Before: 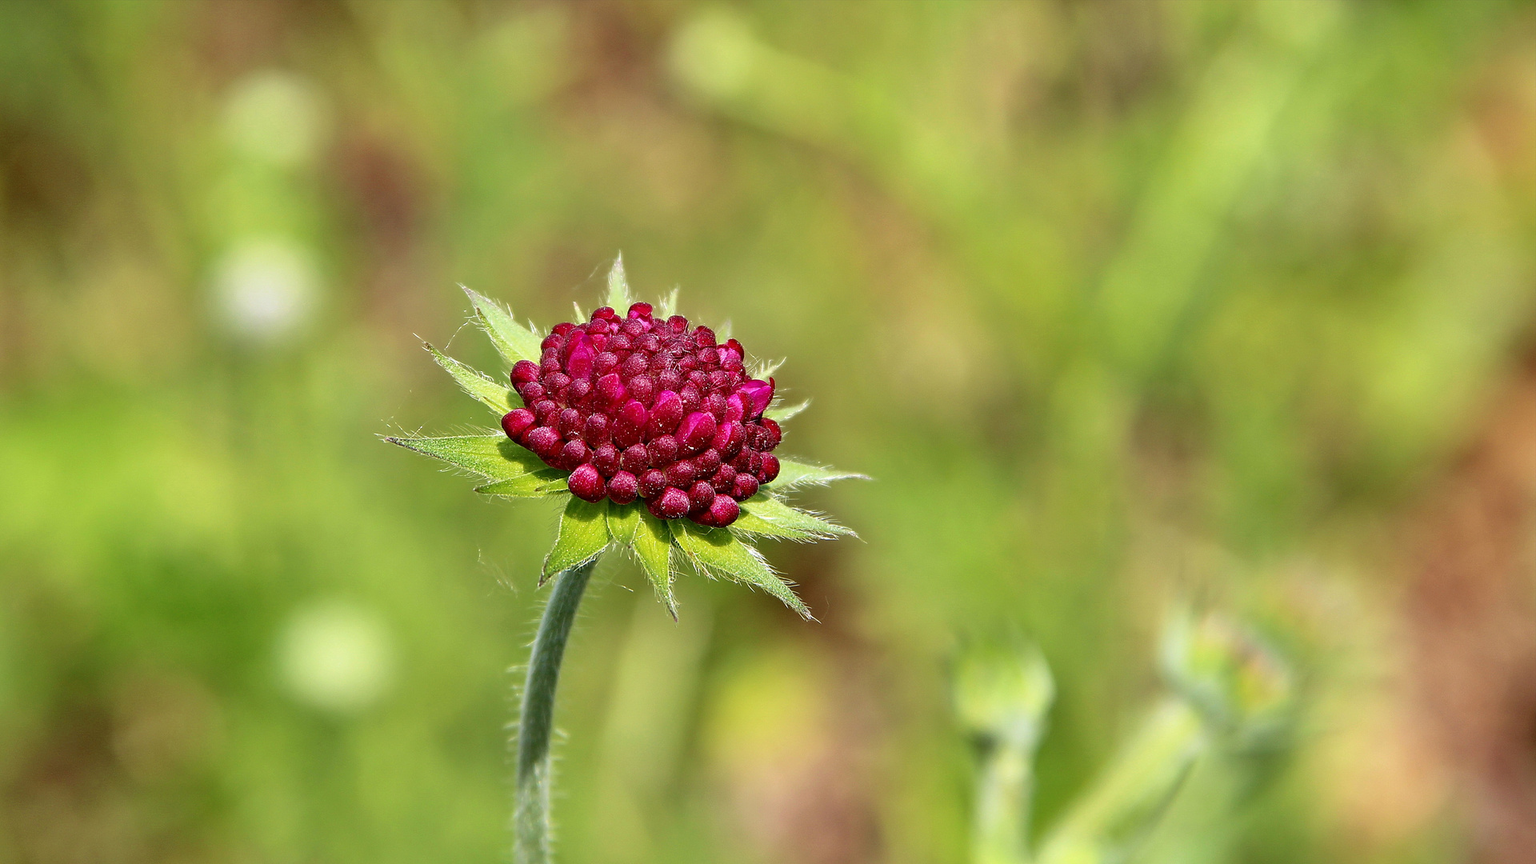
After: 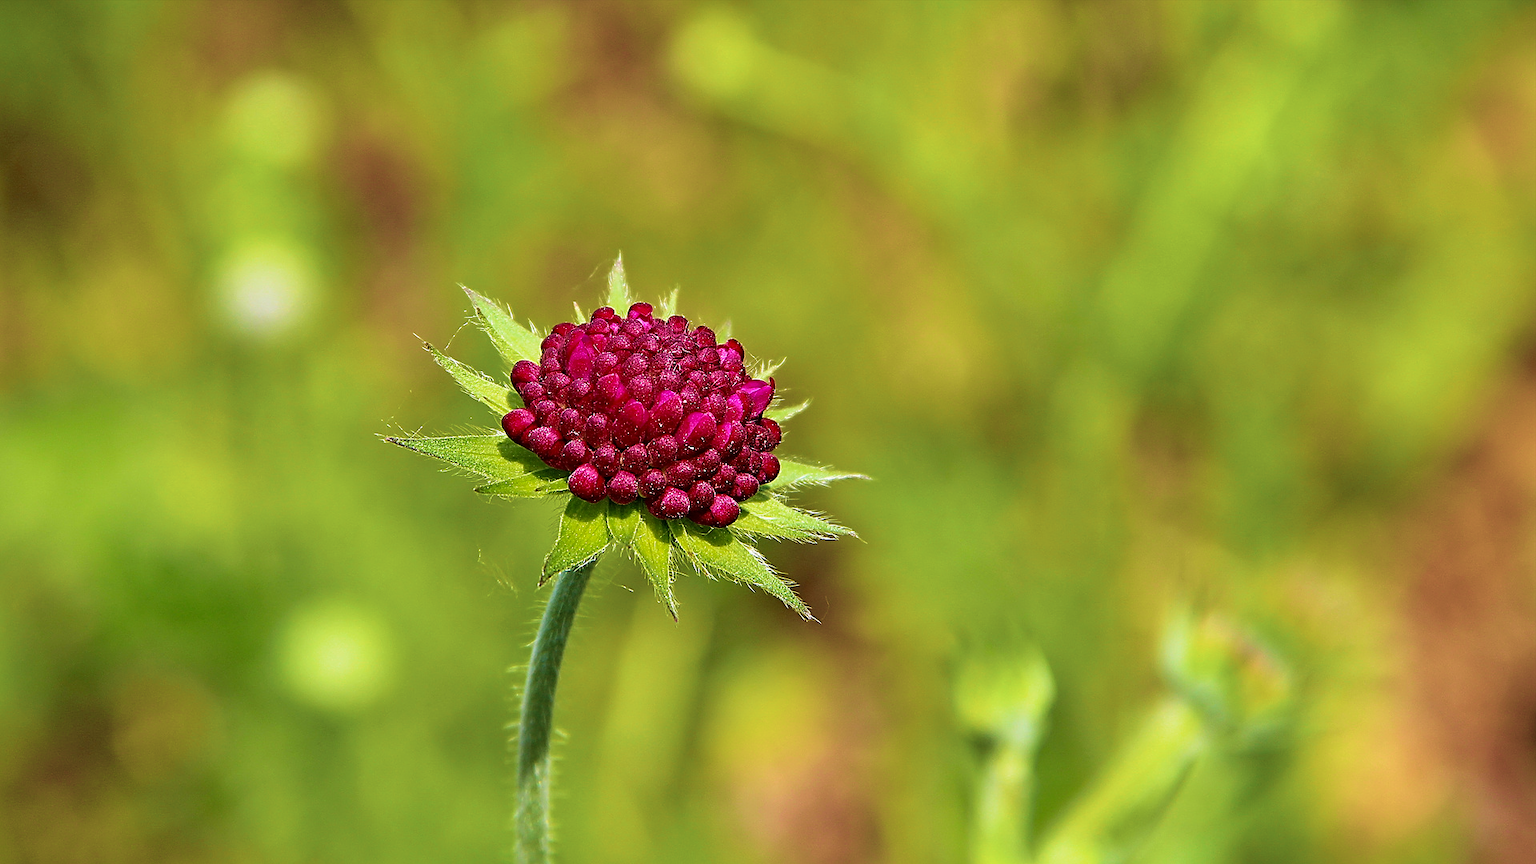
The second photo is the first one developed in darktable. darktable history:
sharpen: on, module defaults
vibrance: on, module defaults
velvia: strength 75%
exposure: exposure -0.116 EV, compensate exposure bias true, compensate highlight preservation false
